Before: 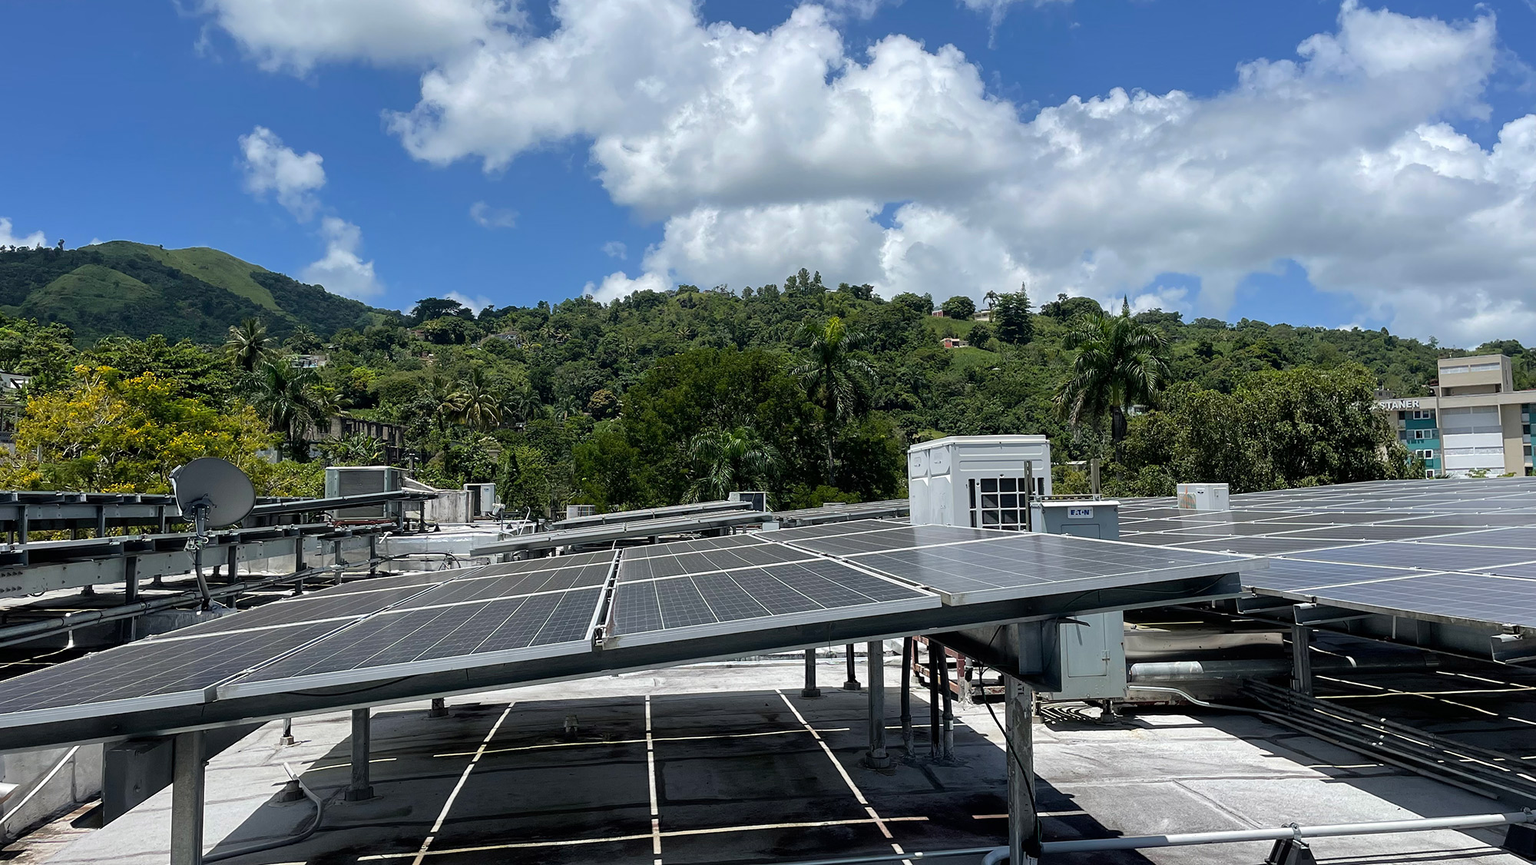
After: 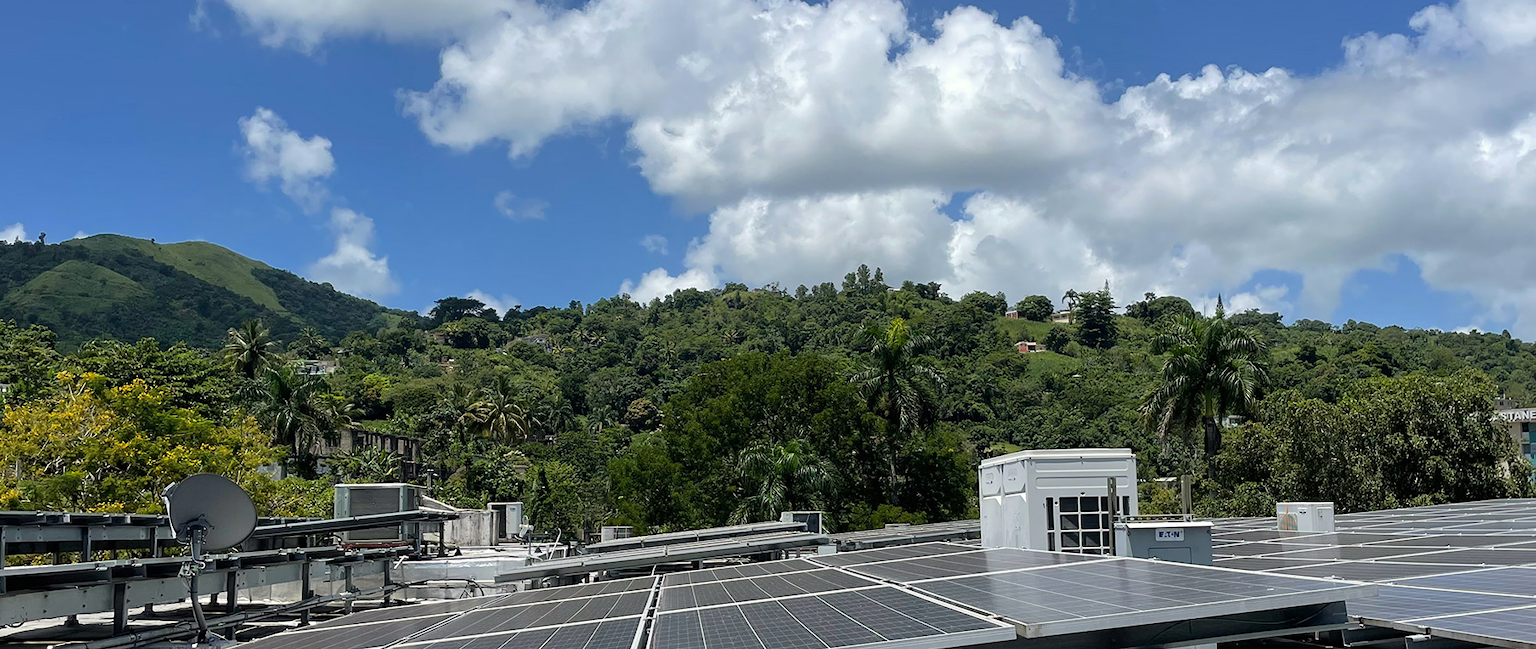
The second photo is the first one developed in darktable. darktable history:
crop: left 1.509%, top 3.452%, right 7.696%, bottom 28.452%
white balance: red 1.009, blue 0.985
